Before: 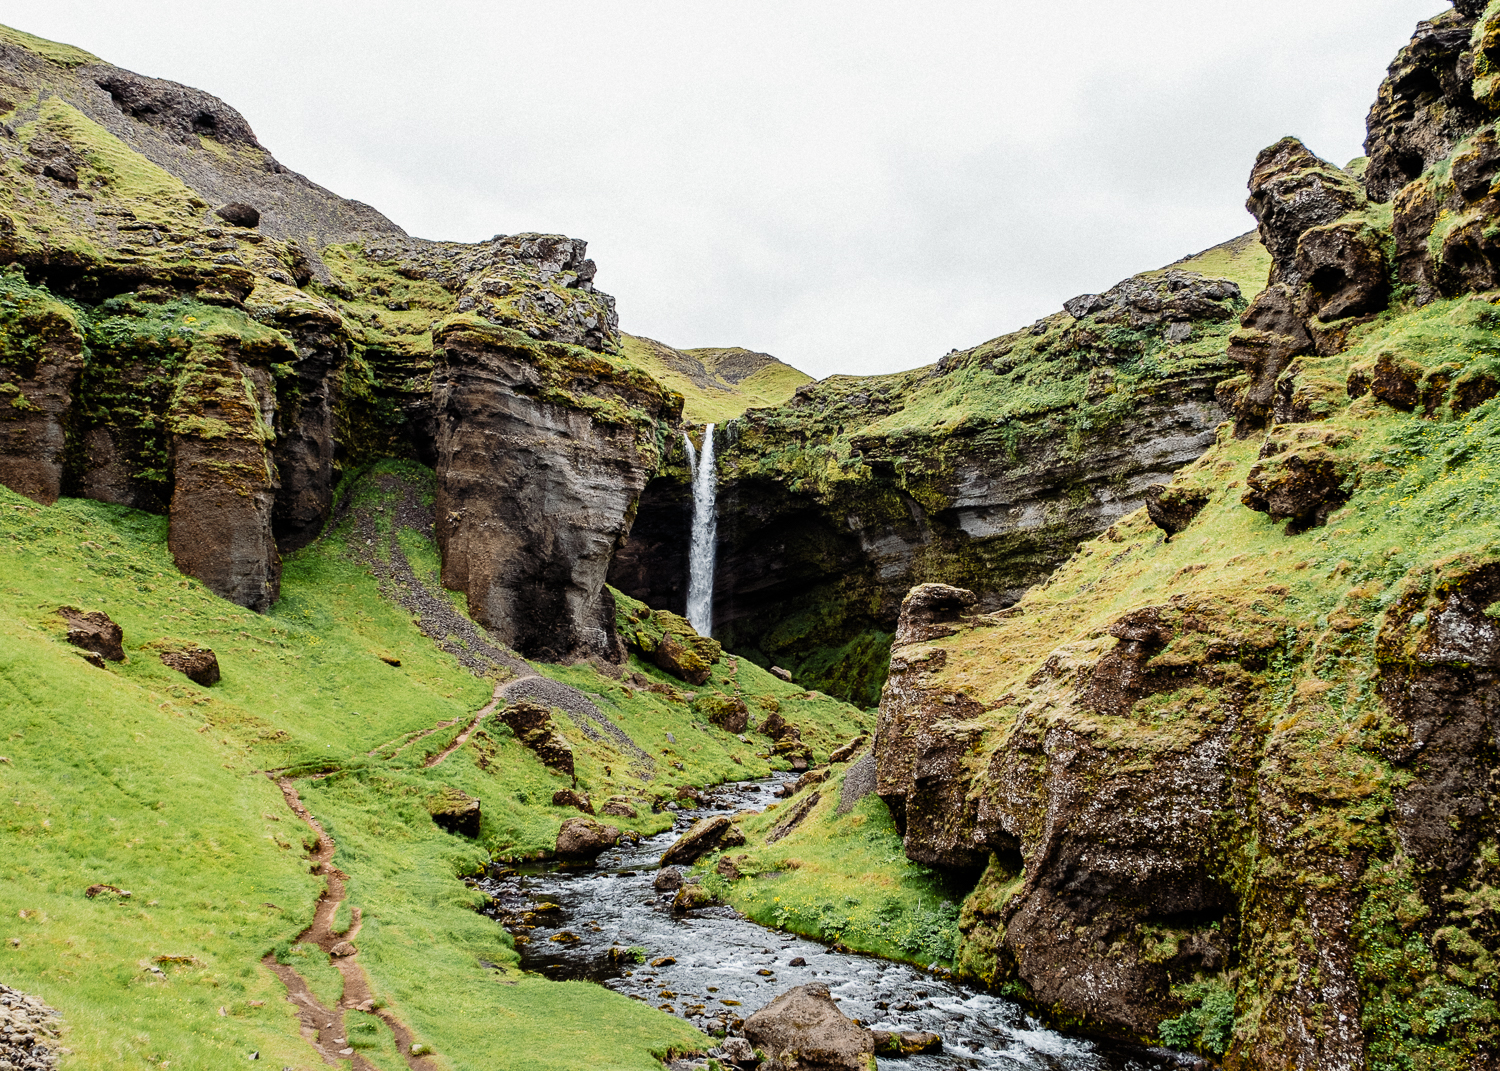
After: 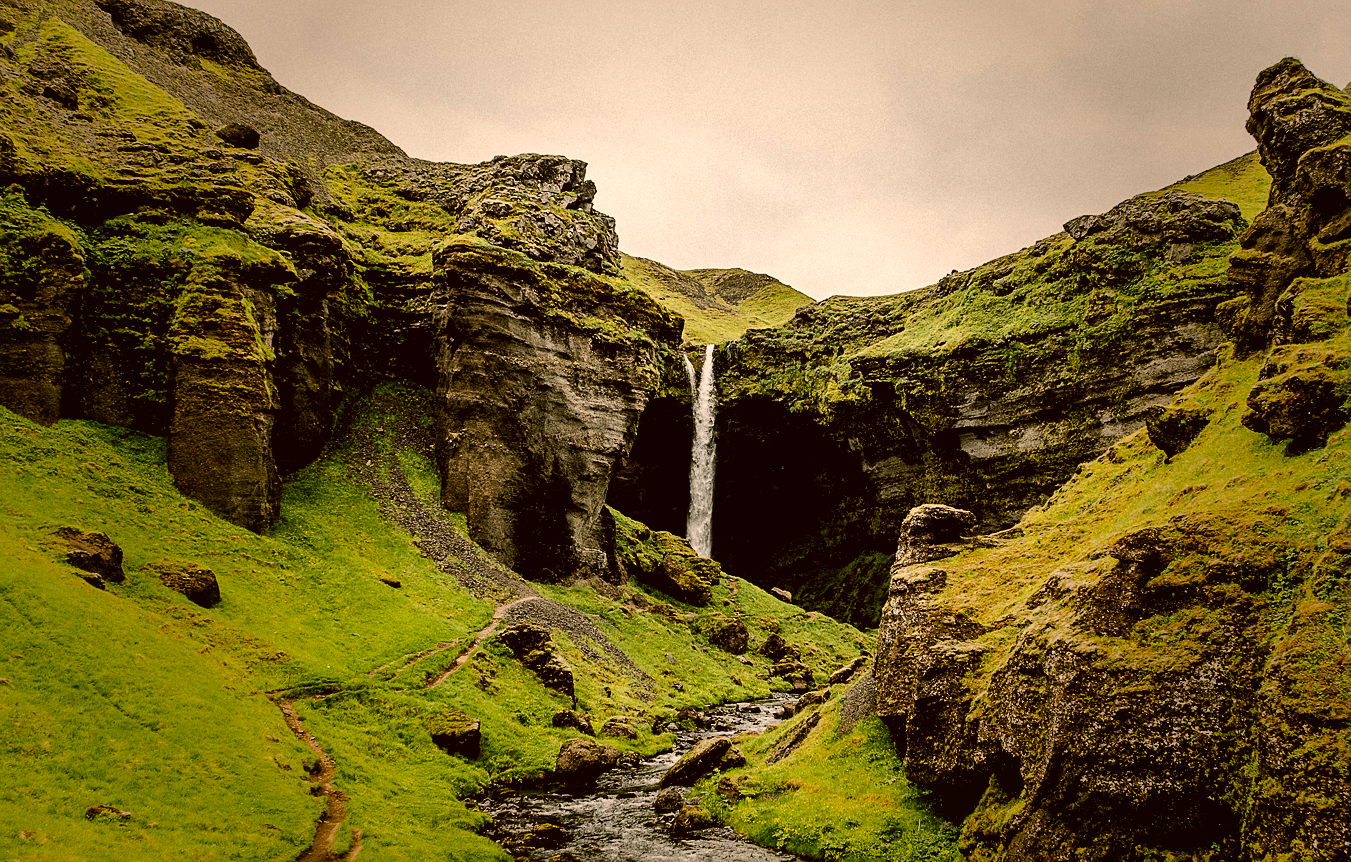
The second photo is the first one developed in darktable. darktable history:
tone equalizer: mask exposure compensation -0.511 EV
levels: levels [0.116, 0.574, 1]
color correction: highlights a* 8.42, highlights b* 15.79, shadows a* -0.573, shadows b* 26.43
crop: top 7.449%, right 9.867%, bottom 11.98%
sharpen: radius 1.258, amount 0.298, threshold 0.172
vignetting: fall-off start 39.55%, fall-off radius 40.32%, saturation 0.383
shadows and highlights: shadows 37.17, highlights -27.46, soften with gaussian
exposure: compensate highlight preservation false
